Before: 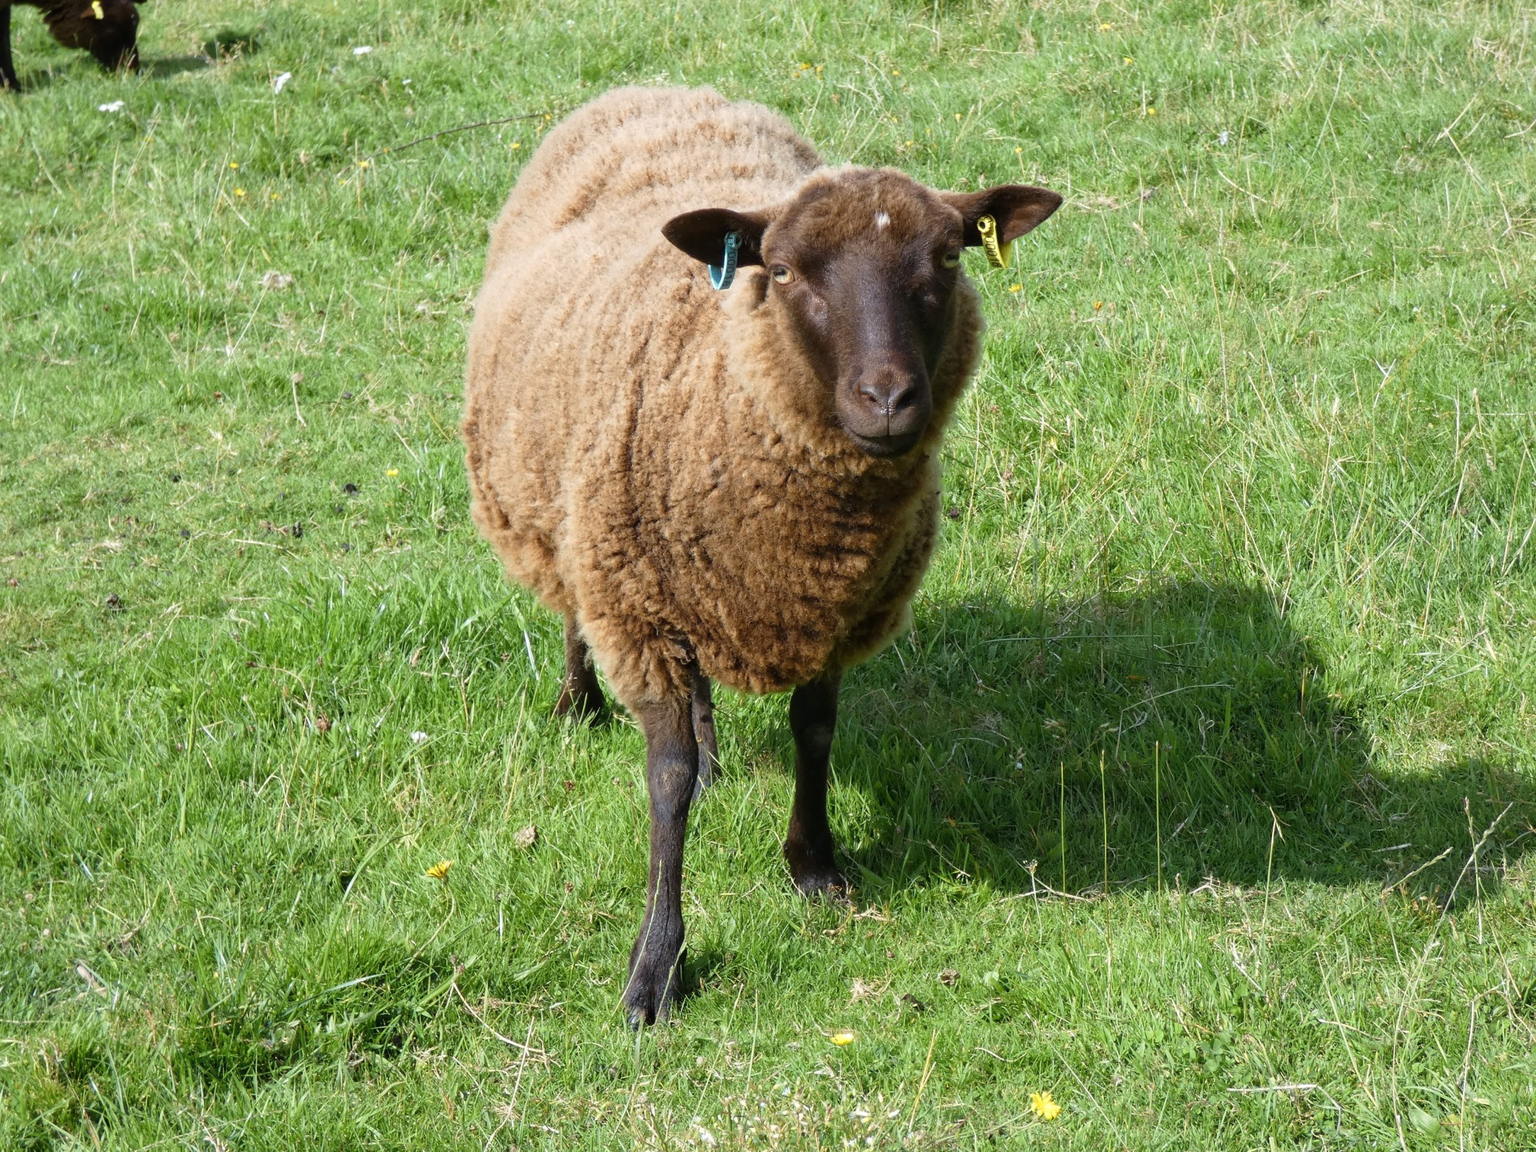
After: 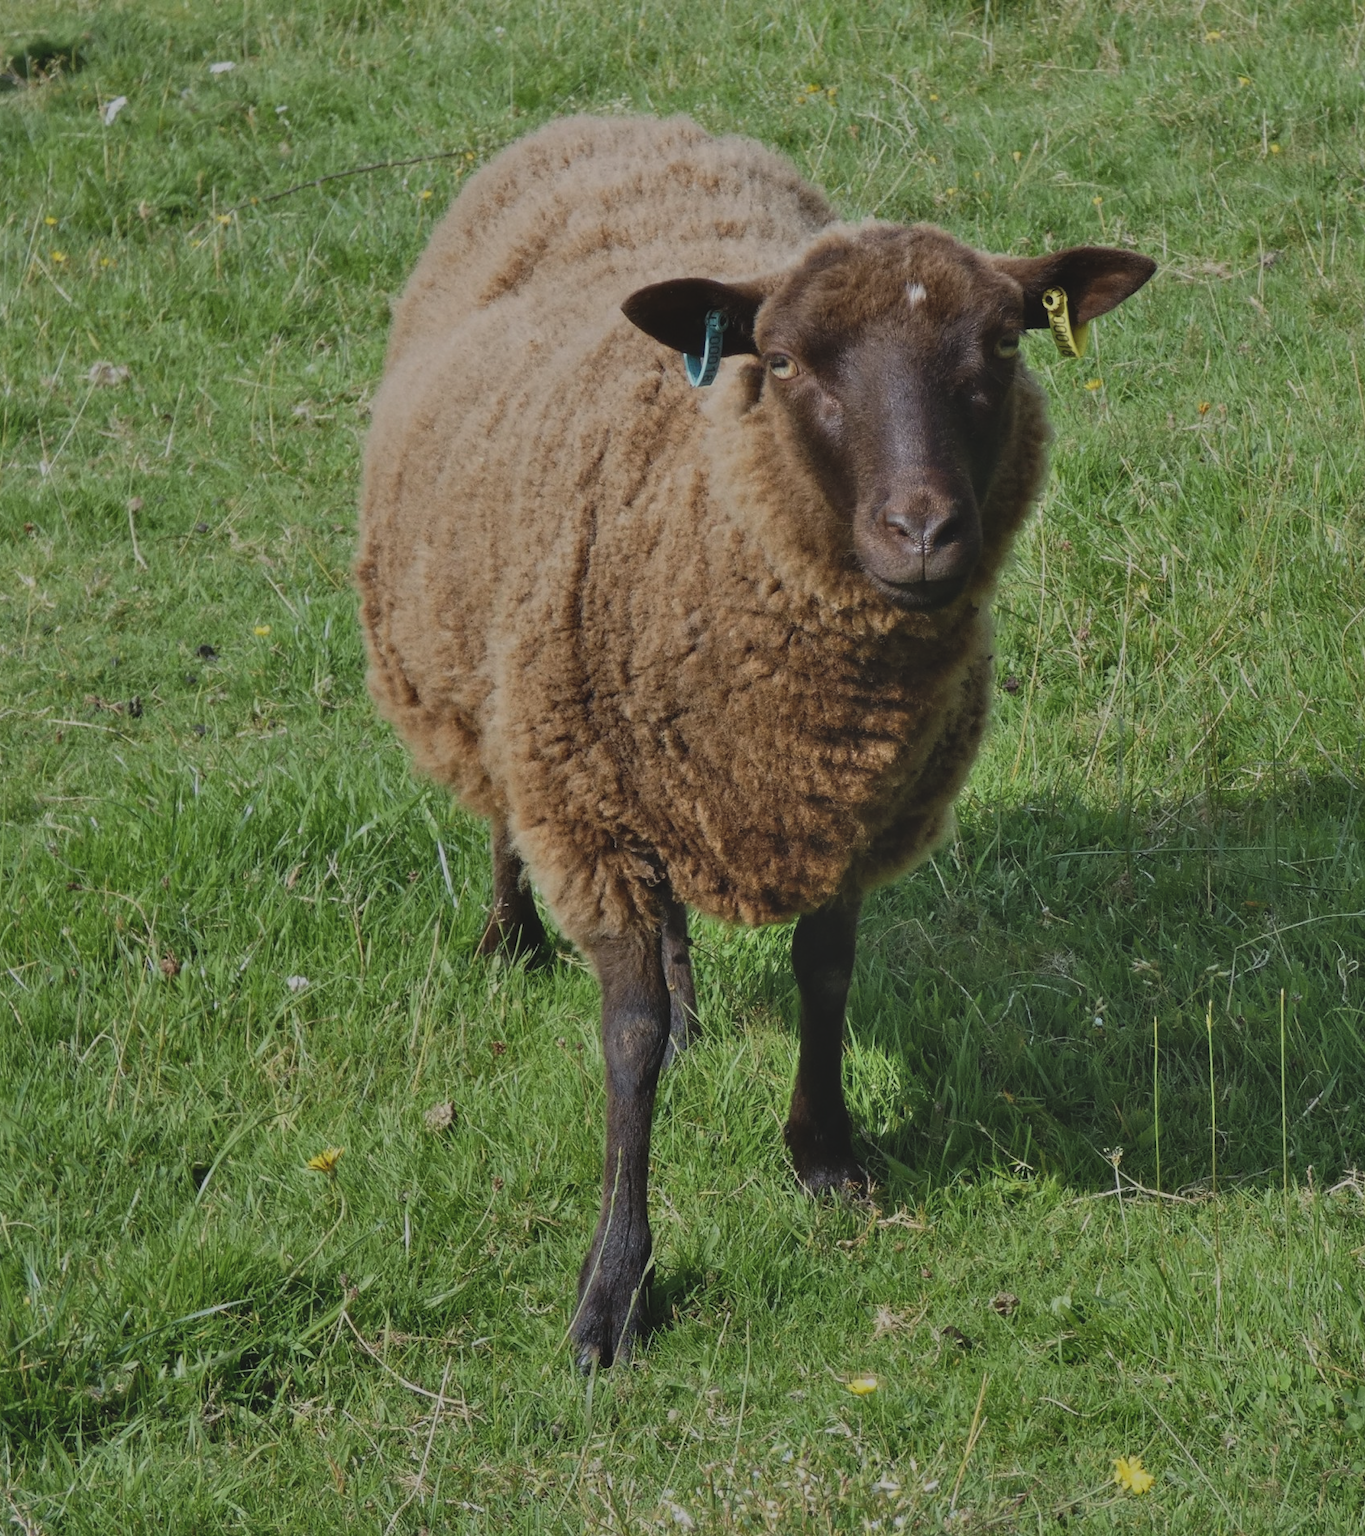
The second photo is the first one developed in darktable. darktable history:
crop and rotate: left 12.766%, right 20.561%
shadows and highlights: shadows 59.51, highlights -60.13, soften with gaussian
exposure: black level correction -0.017, exposure -1.111 EV, compensate highlight preservation false
